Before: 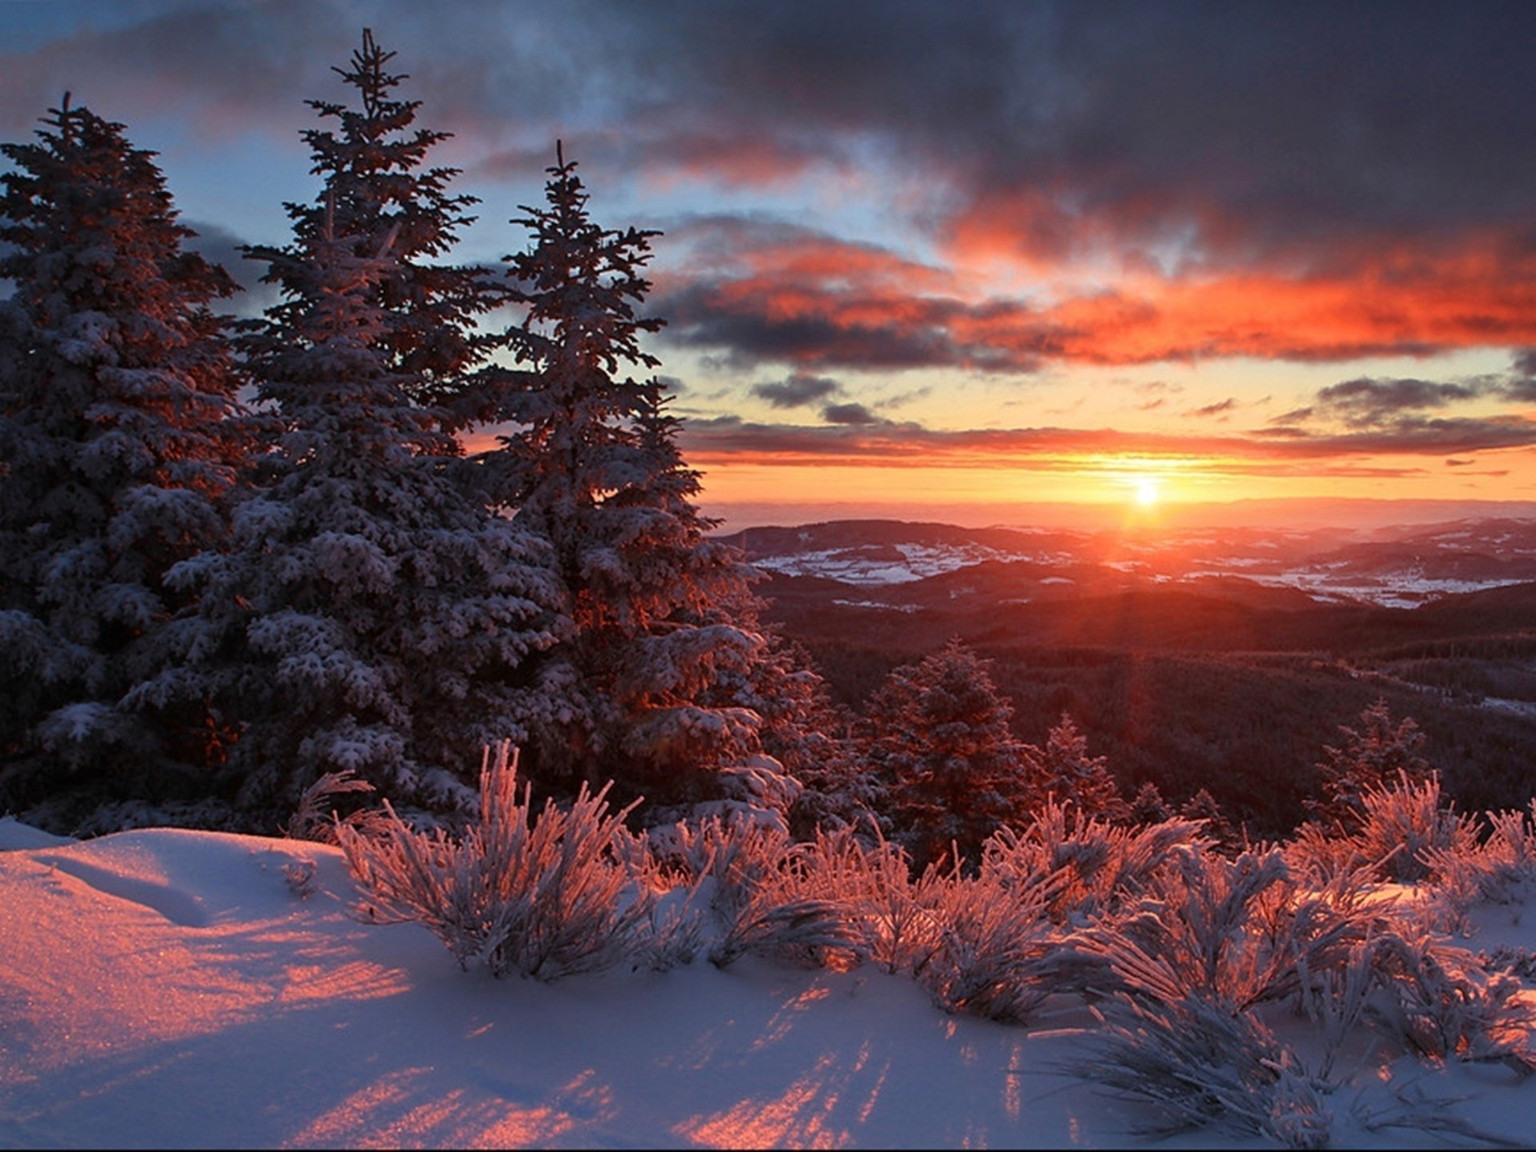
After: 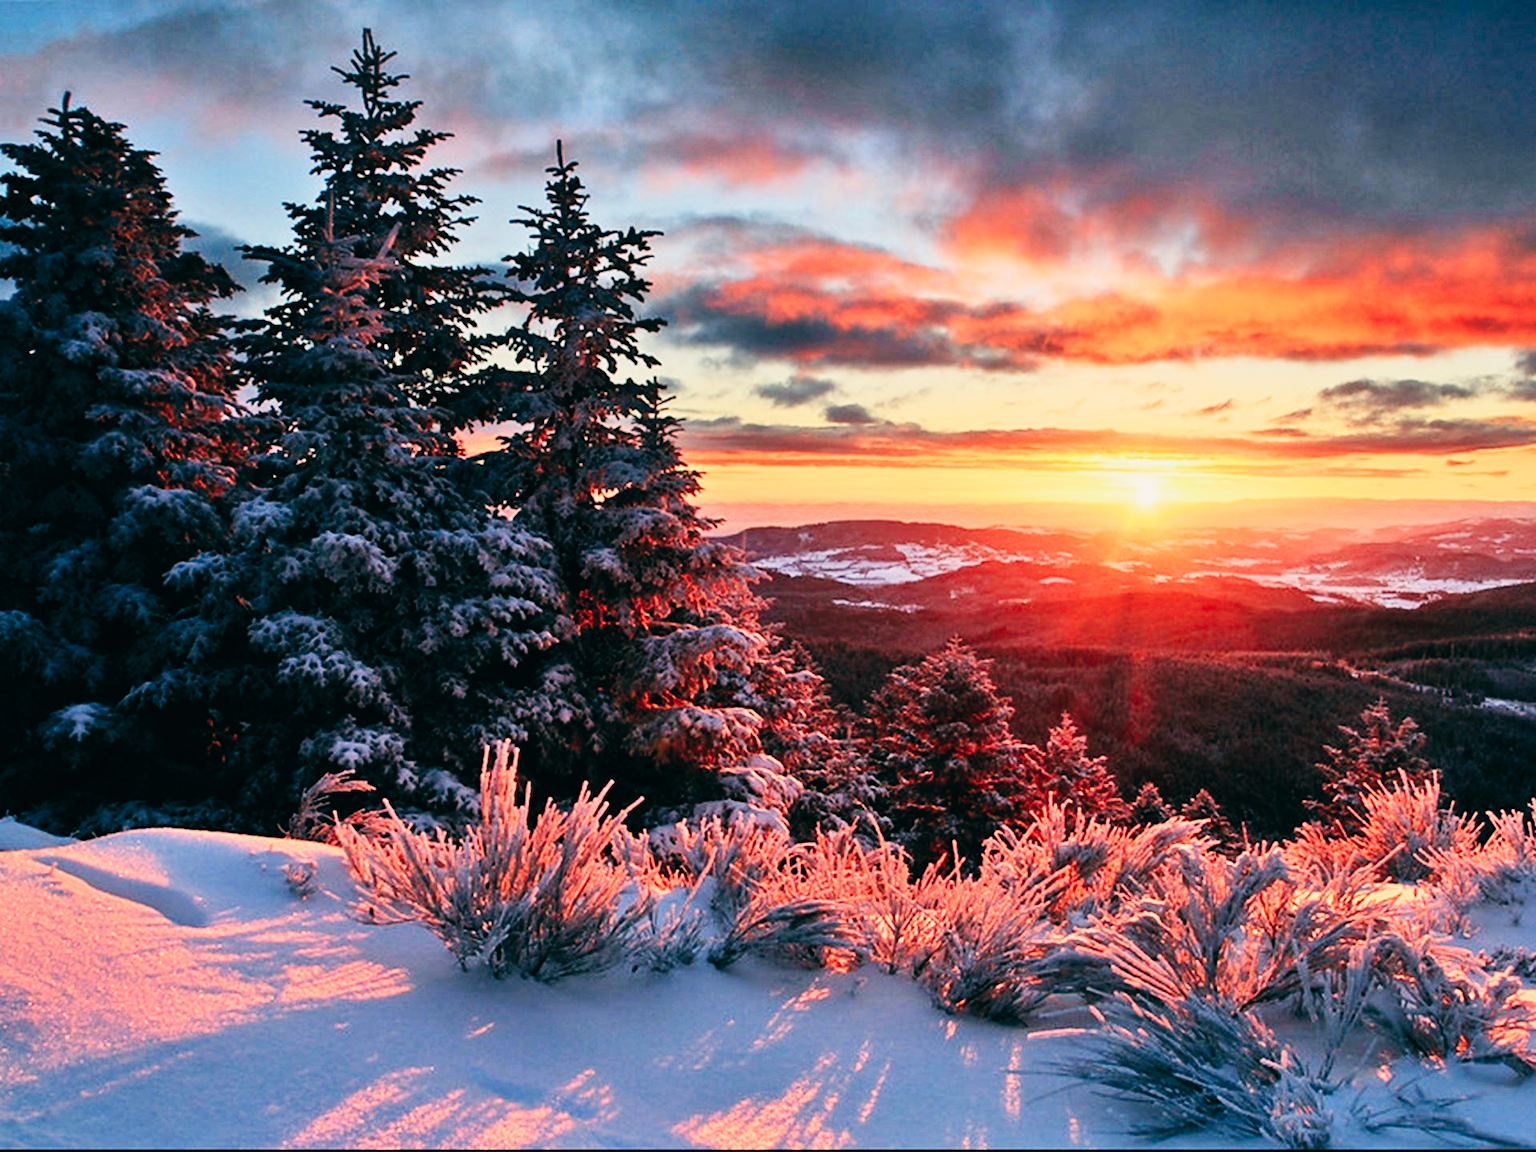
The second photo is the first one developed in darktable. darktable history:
tone equalizer: -7 EV 0.15 EV, -6 EV 0.6 EV, -5 EV 1.15 EV, -4 EV 1.33 EV, -3 EV 1.15 EV, -2 EV 0.6 EV, -1 EV 0.15 EV, mask exposure compensation -0.5 EV
contrast brightness saturation: contrast 0.2, brightness 0.15, saturation 0.14
sigmoid: contrast 1.81, skew -0.21, preserve hue 0%, red attenuation 0.1, red rotation 0.035, green attenuation 0.1, green rotation -0.017, blue attenuation 0.15, blue rotation -0.052, base primaries Rec2020
color balance: lift [1.005, 0.99, 1.007, 1.01], gamma [1, 0.979, 1.011, 1.021], gain [0.923, 1.098, 1.025, 0.902], input saturation 90.45%, contrast 7.73%, output saturation 105.91%
